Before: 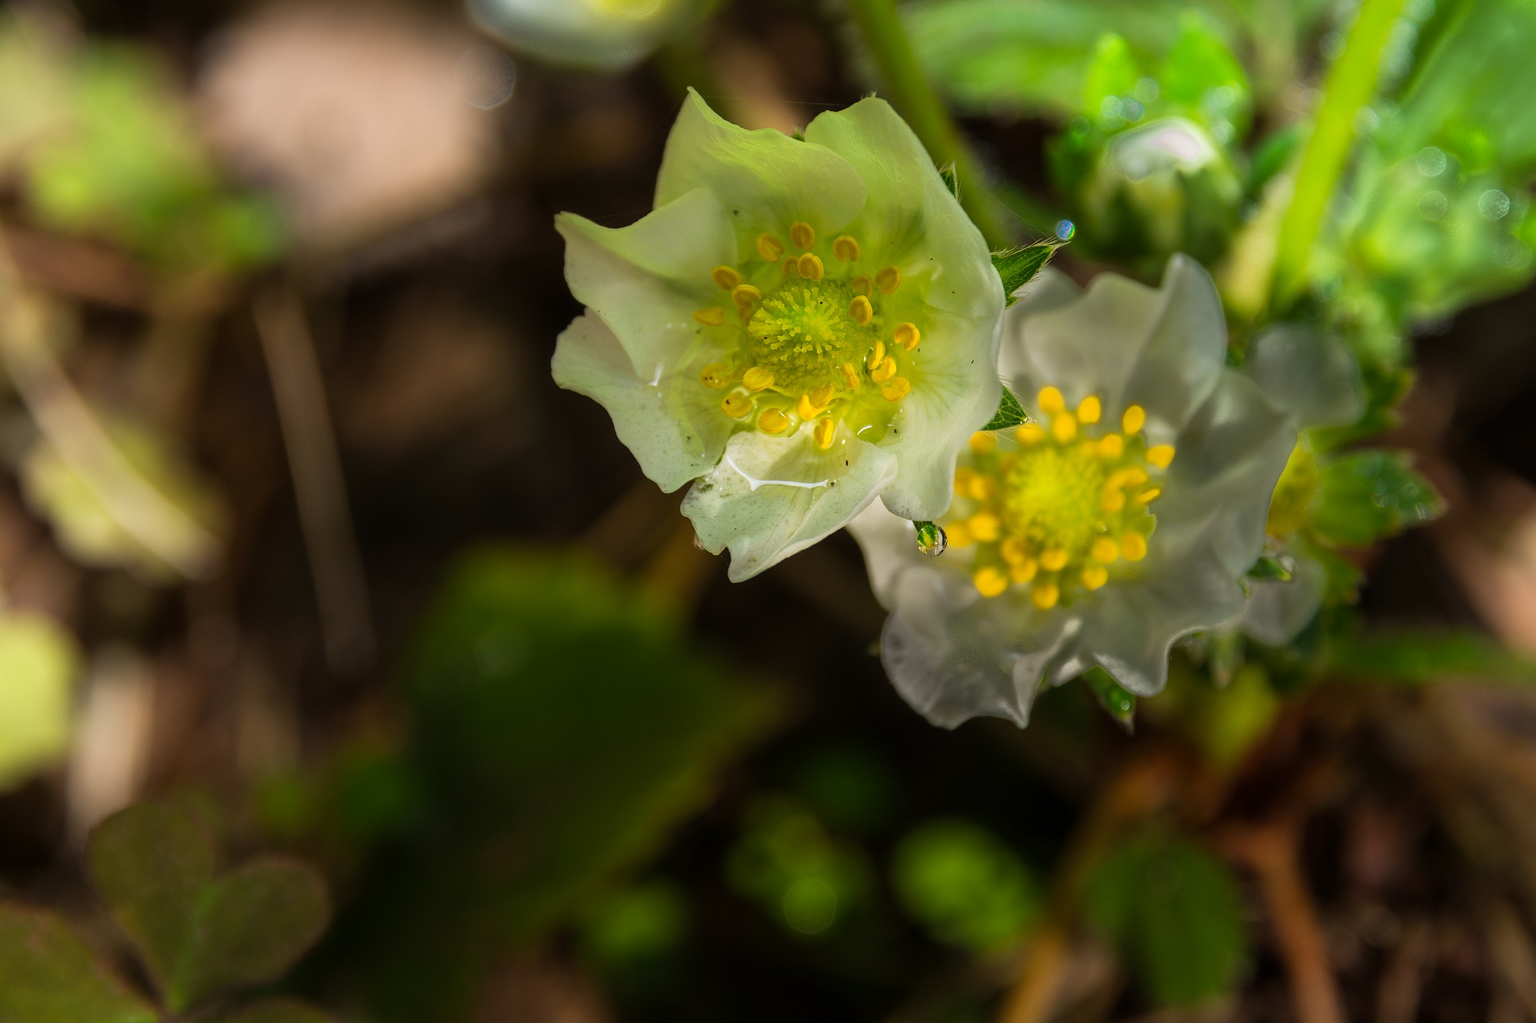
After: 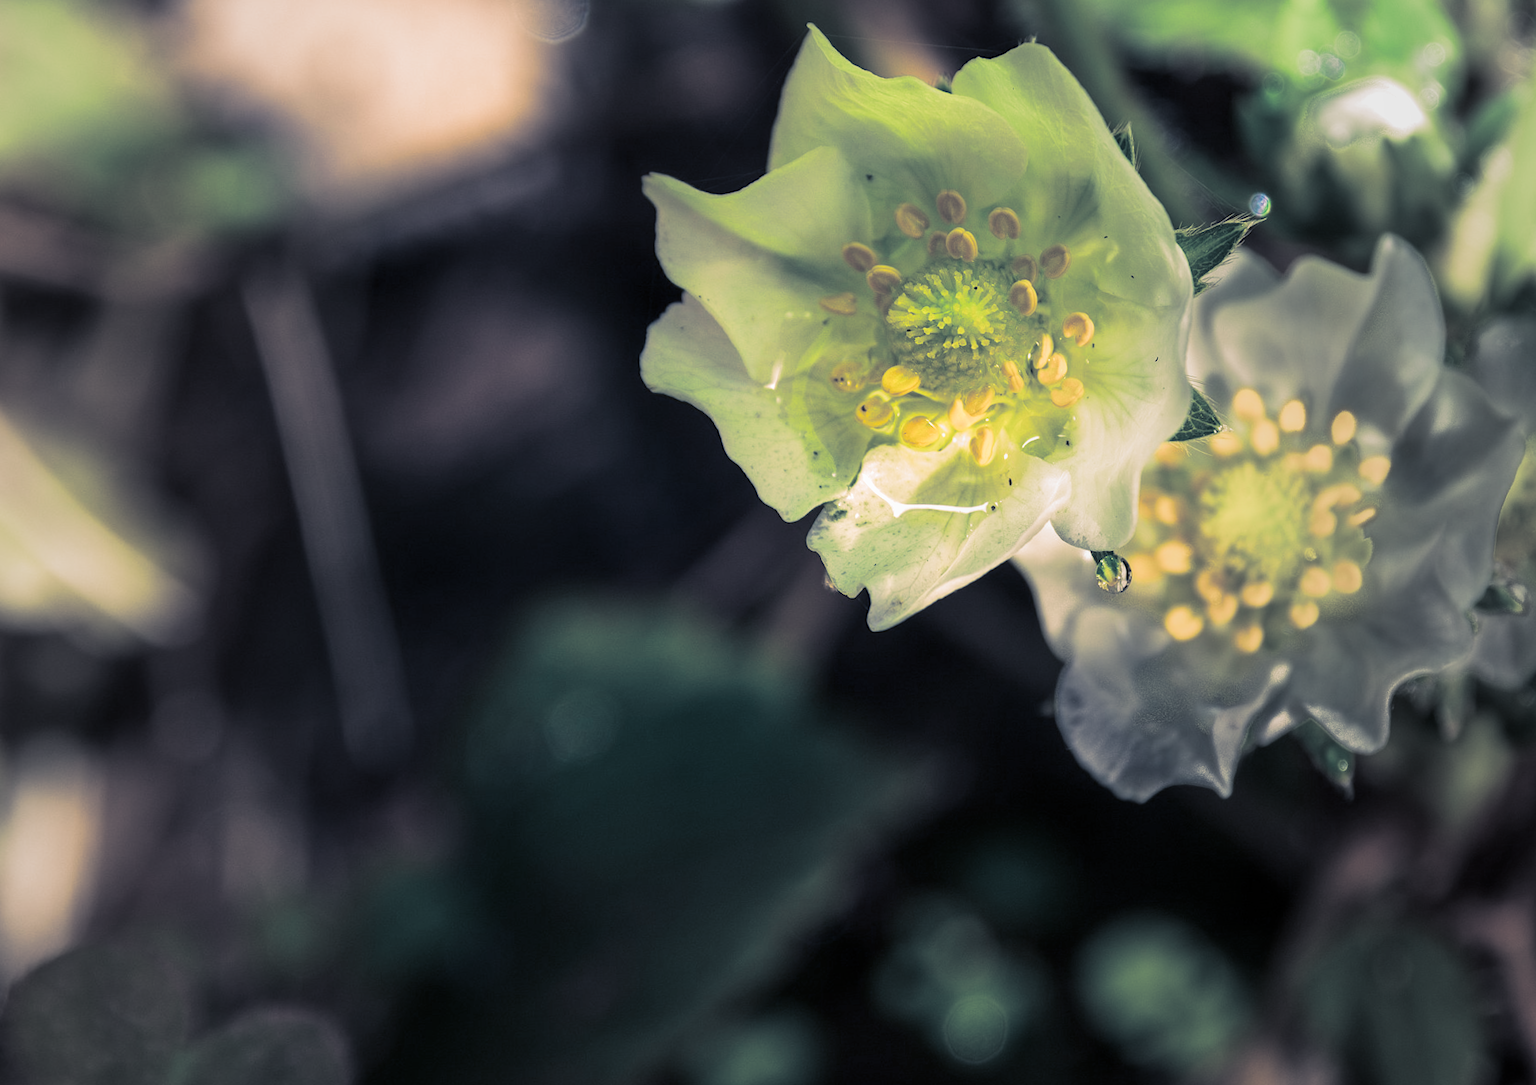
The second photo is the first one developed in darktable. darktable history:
exposure: exposure 1 EV, compensate highlight preservation false
rotate and perspective: rotation -0.013°, lens shift (vertical) -0.027, lens shift (horizontal) 0.178, crop left 0.016, crop right 0.989, crop top 0.082, crop bottom 0.918
contrast brightness saturation: contrast 0.15, brightness -0.01, saturation 0.1
vignetting: fall-off start 18.21%, fall-off radius 137.95%, brightness -0.207, center (-0.078, 0.066), width/height ratio 0.62, shape 0.59
crop and rotate: angle 1°, left 4.281%, top 0.642%, right 11.383%, bottom 2.486%
tone equalizer: -8 EV 0.25 EV, -7 EV 0.417 EV, -6 EV 0.417 EV, -5 EV 0.25 EV, -3 EV -0.25 EV, -2 EV -0.417 EV, -1 EV -0.417 EV, +0 EV -0.25 EV, edges refinement/feathering 500, mask exposure compensation -1.57 EV, preserve details guided filter
split-toning: shadows › hue 226.8°, shadows › saturation 0.56, highlights › hue 28.8°, balance -40, compress 0%
